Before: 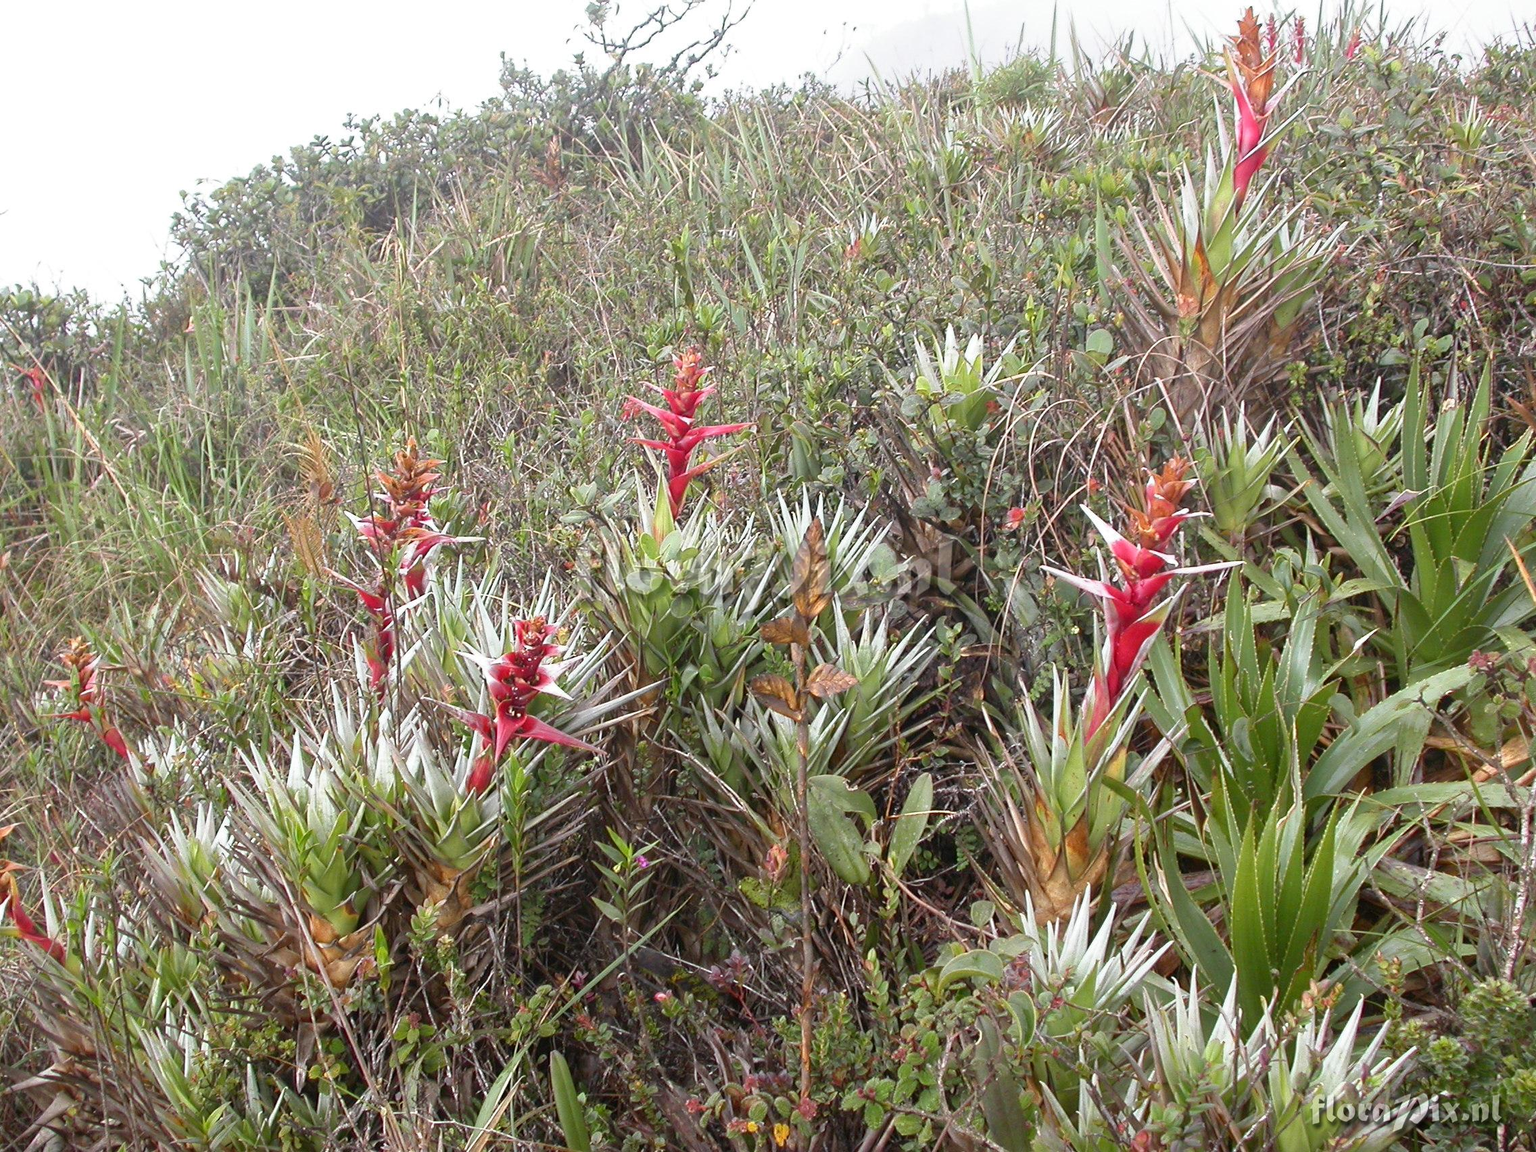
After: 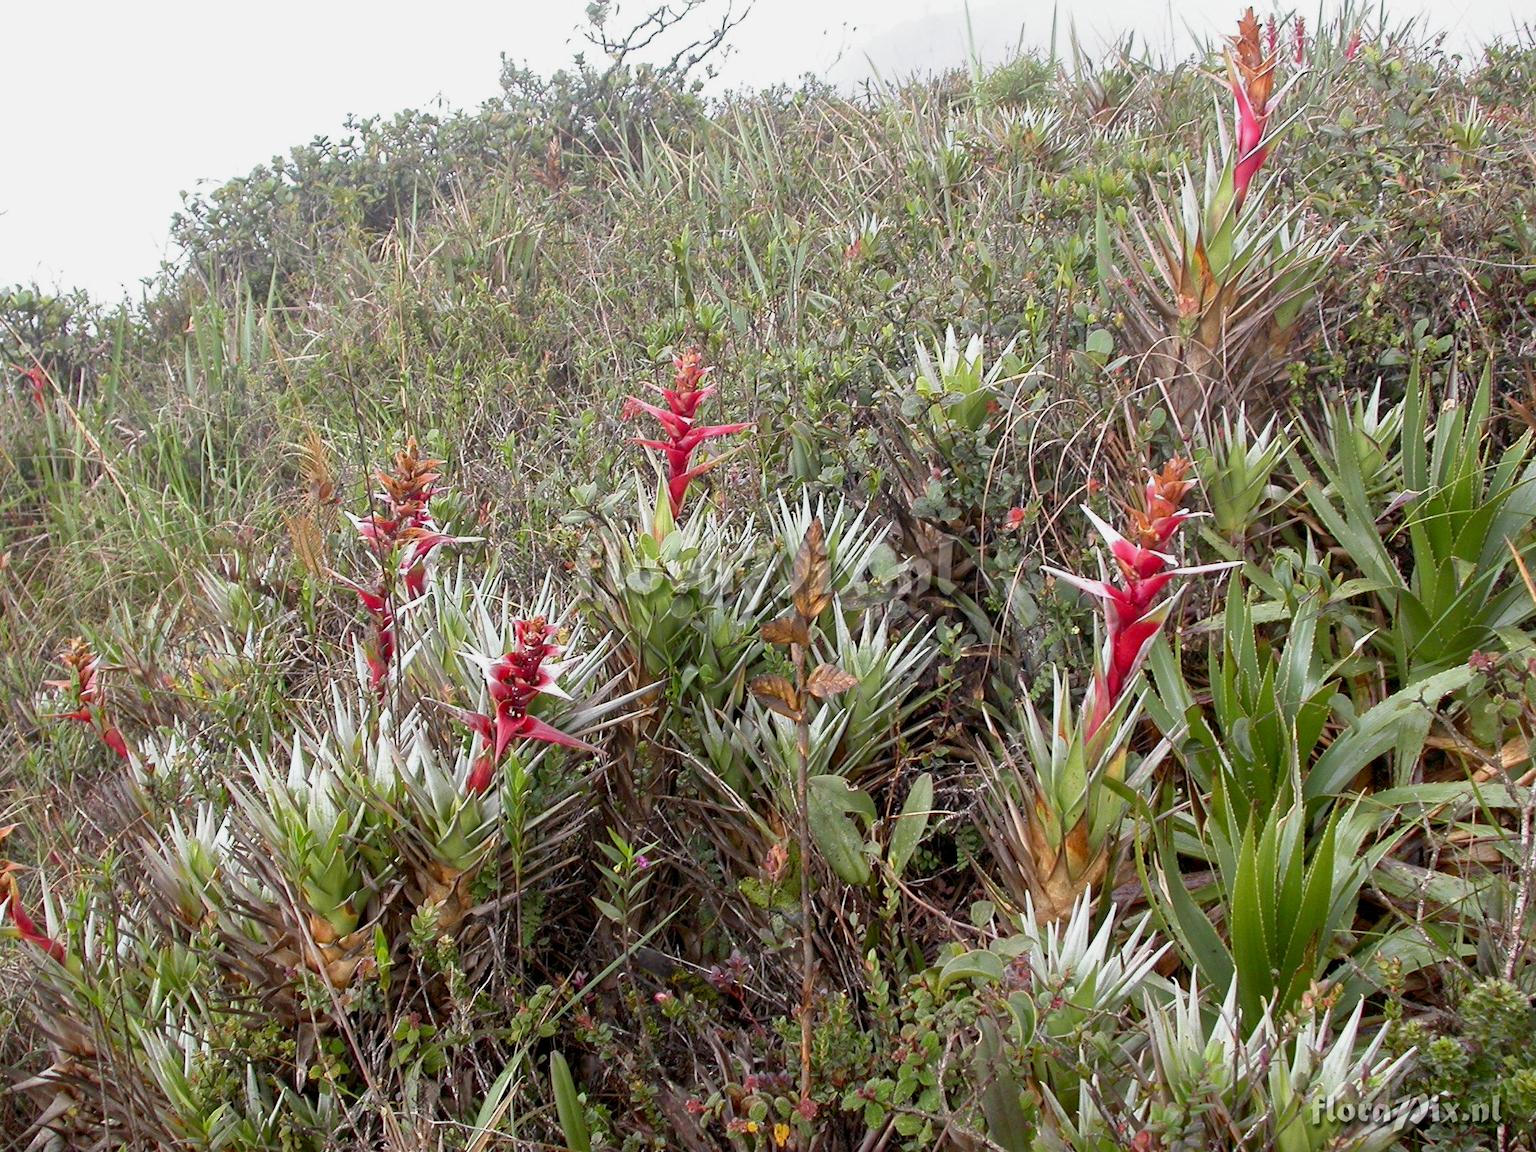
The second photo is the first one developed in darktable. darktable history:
exposure: black level correction 0.009, exposure -0.166 EV, compensate highlight preservation false
